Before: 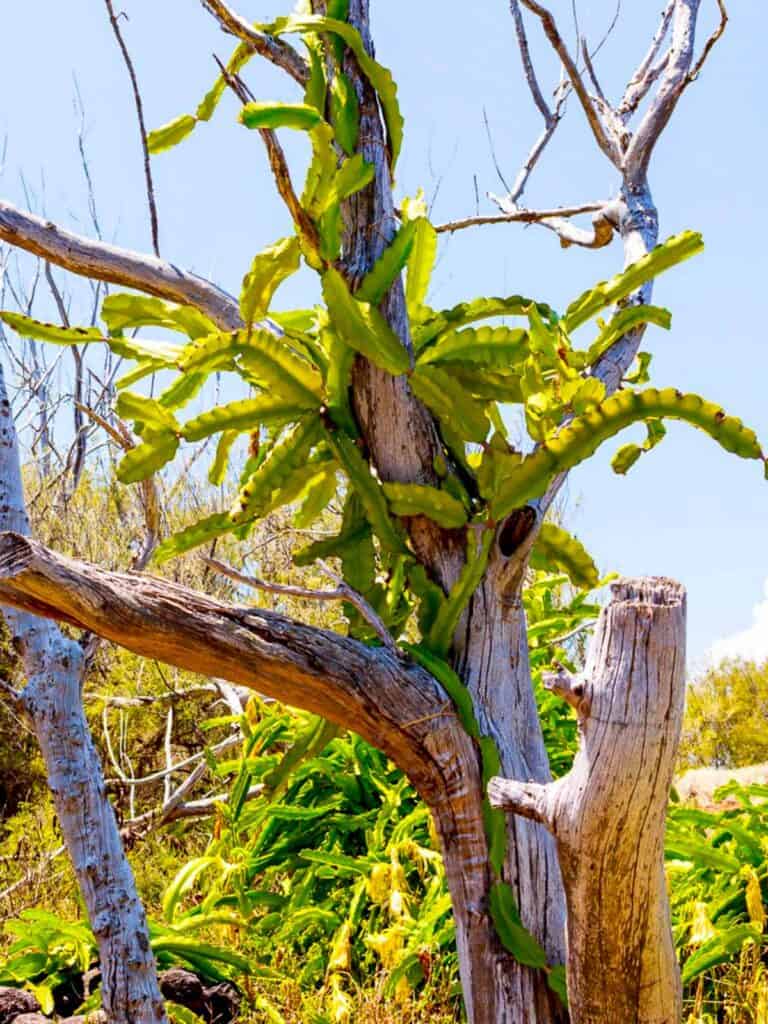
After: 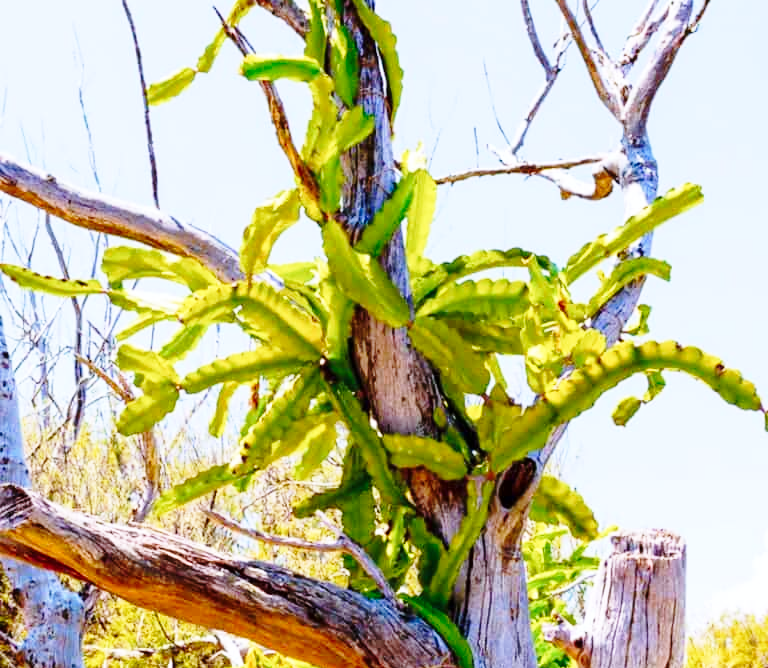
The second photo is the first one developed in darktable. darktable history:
crop and rotate: top 4.727%, bottom 29.951%
color calibration: illuminant as shot in camera, x 0.358, y 0.373, temperature 4628.91 K
base curve: curves: ch0 [(0, 0) (0.028, 0.03) (0.121, 0.232) (0.46, 0.748) (0.859, 0.968) (1, 1)], preserve colors none
